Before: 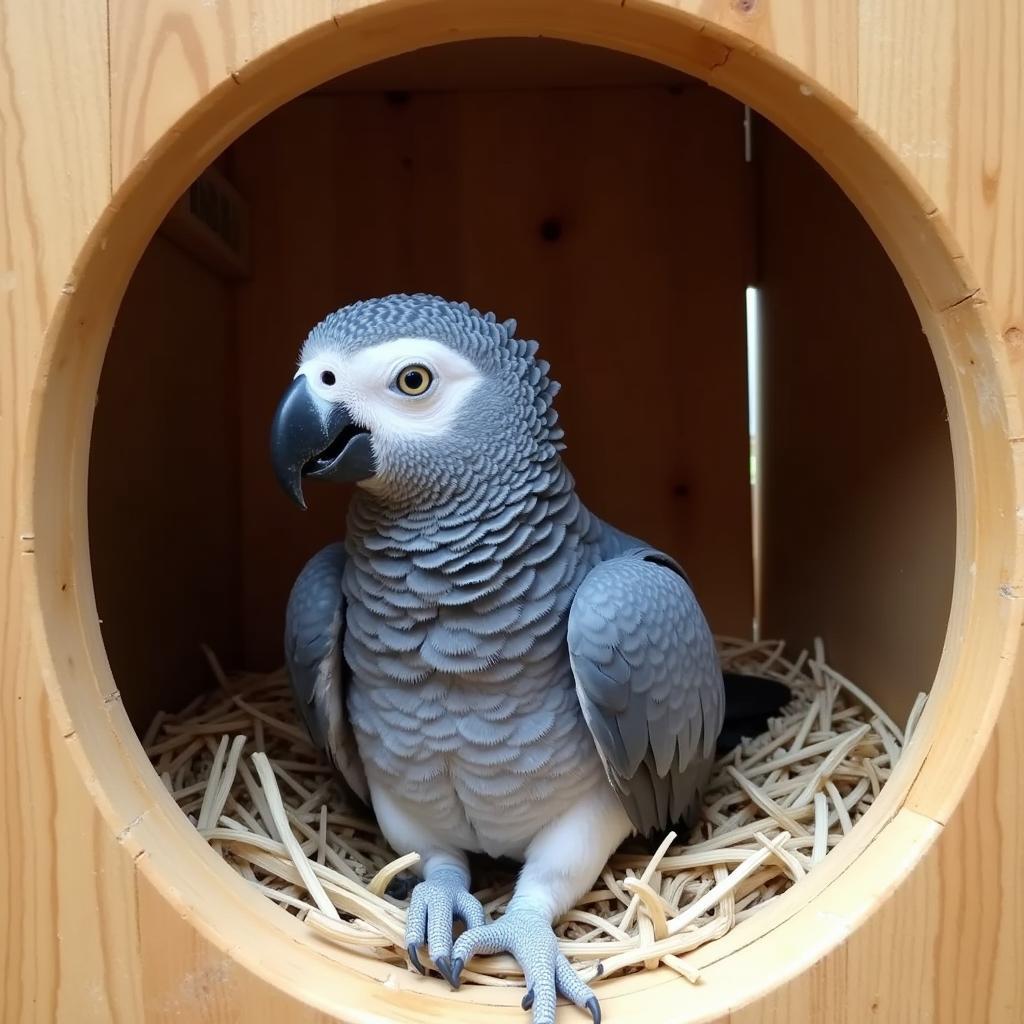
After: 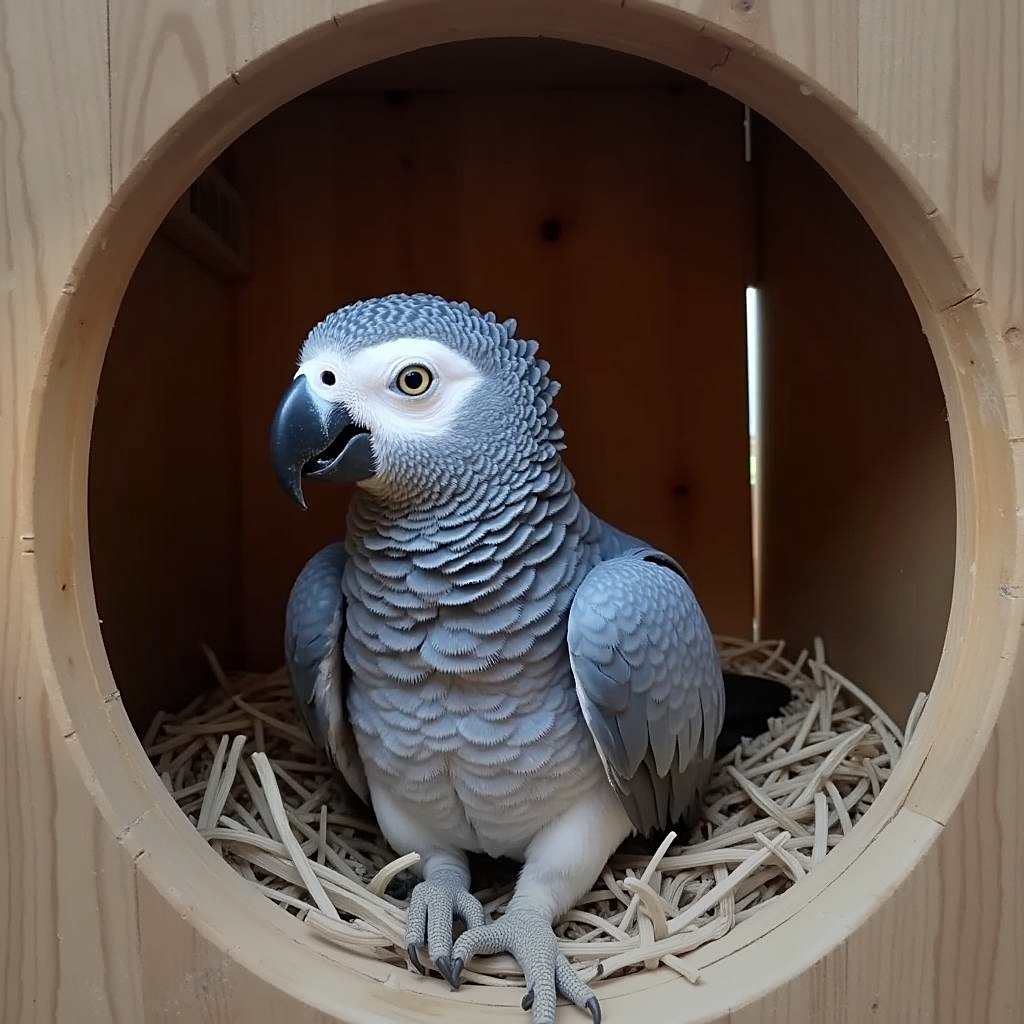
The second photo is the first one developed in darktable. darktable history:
sharpen: on, module defaults
vignetting: fall-off start 70.52%, center (-0.033, -0.05), width/height ratio 1.335
